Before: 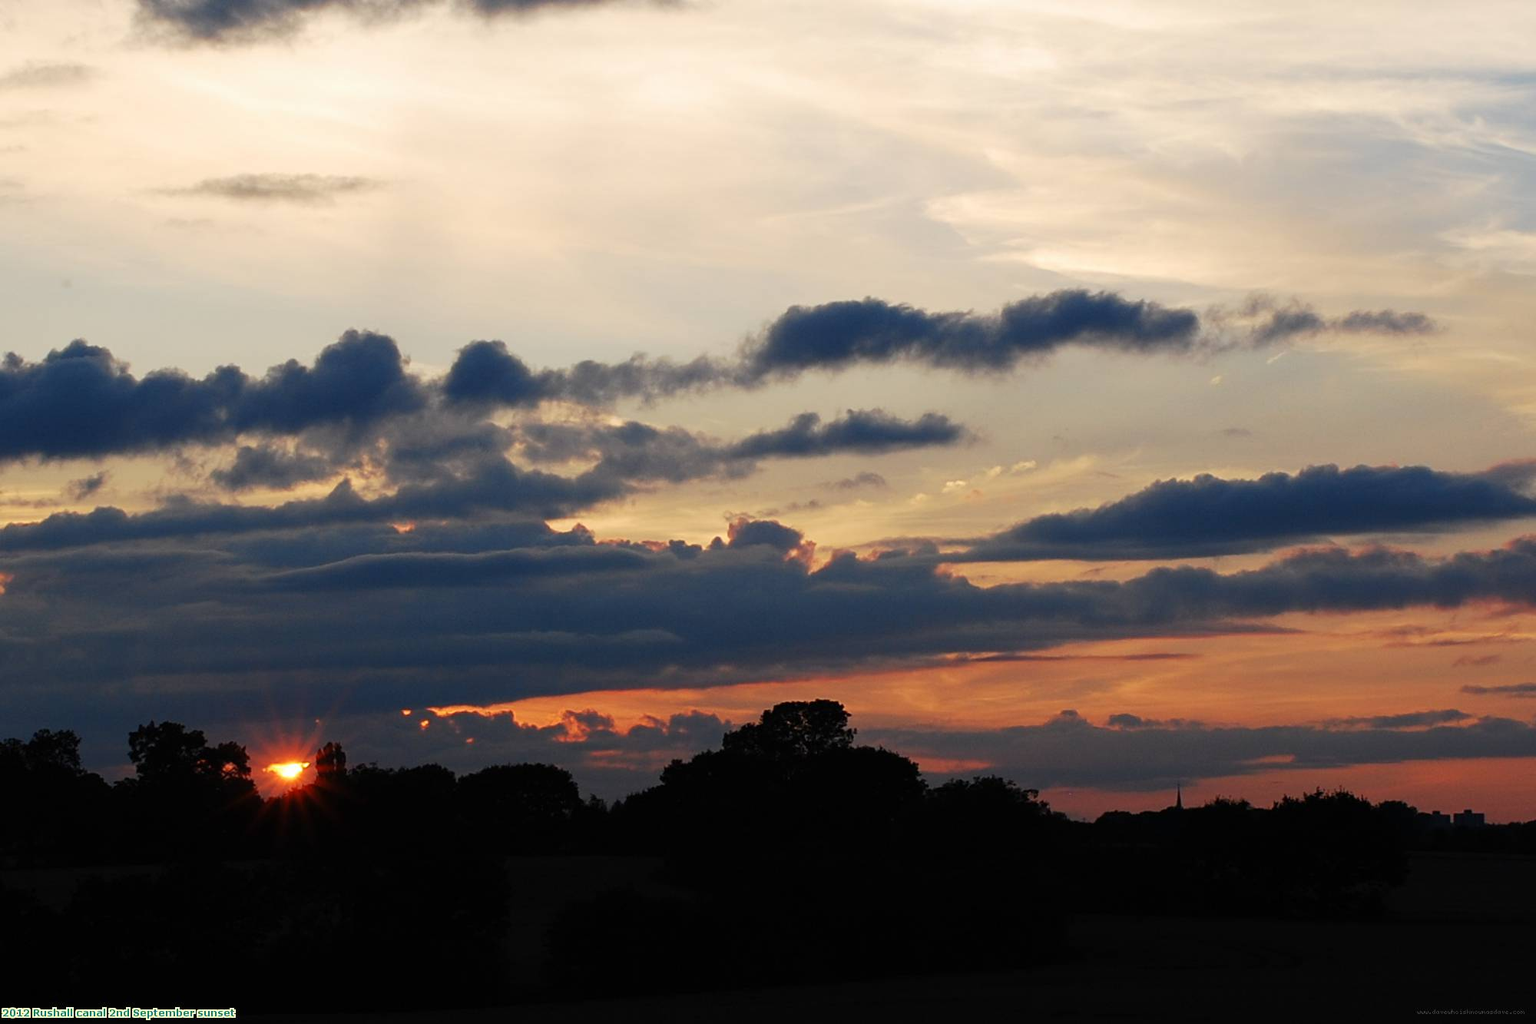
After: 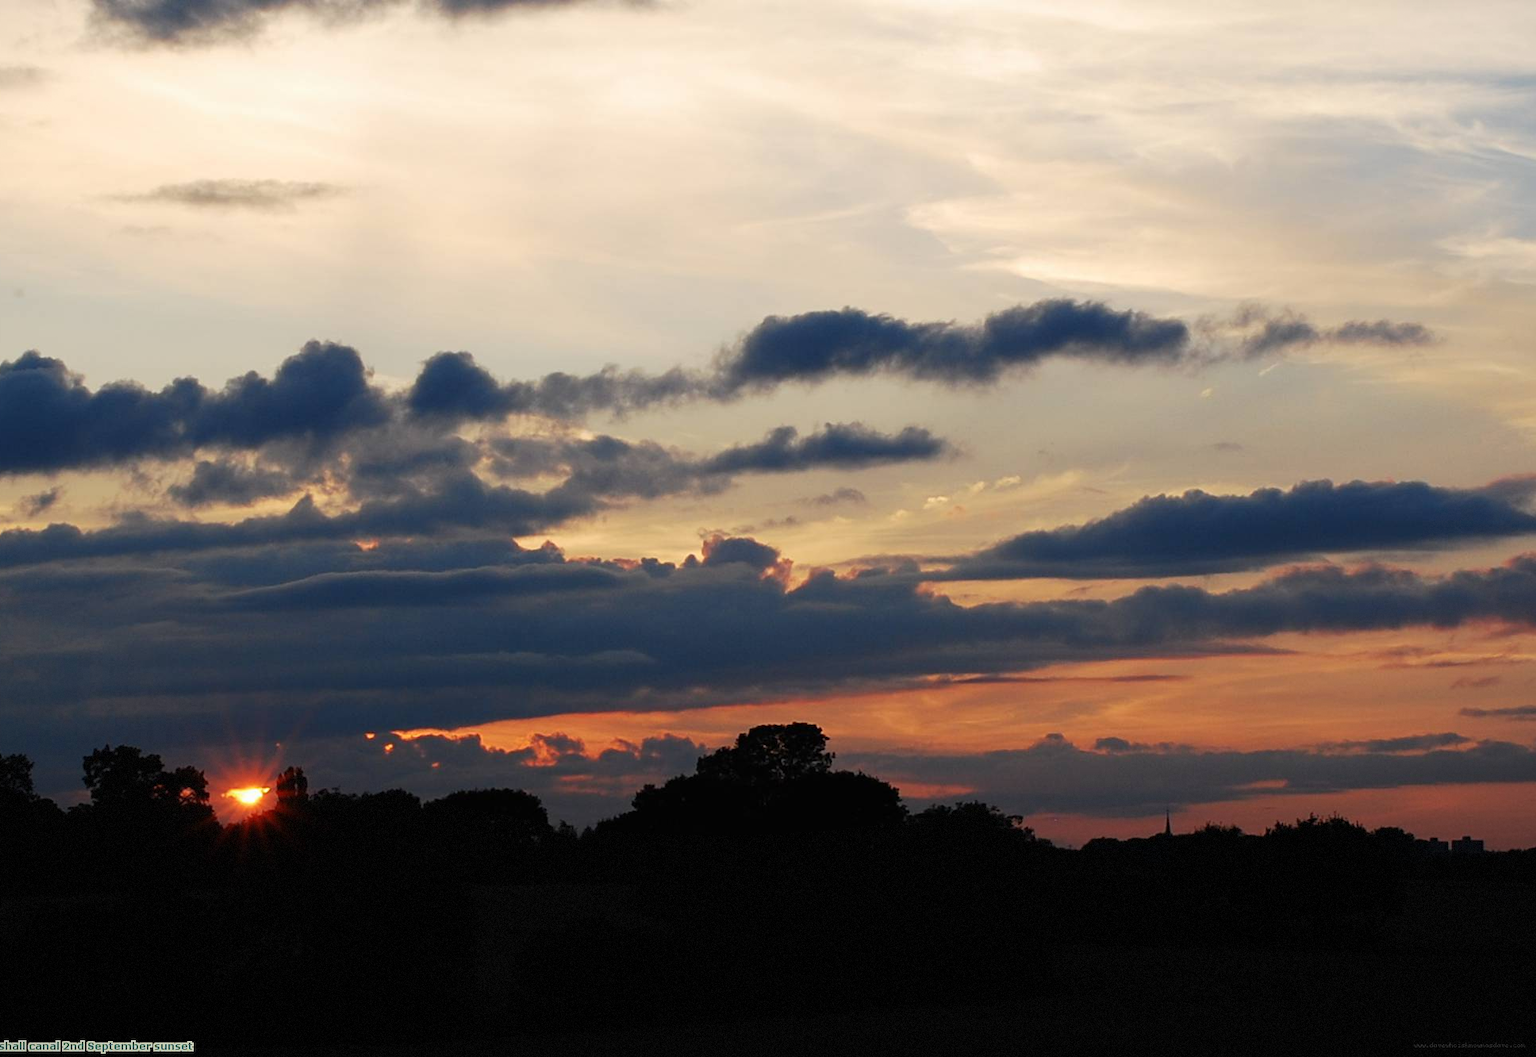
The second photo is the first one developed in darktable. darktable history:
crop and rotate: left 3.195%
vignetting: fall-off start 97.71%, fall-off radius 99.45%, center (-0.062, -0.31), width/height ratio 1.374, dithering 8-bit output, unbound false
